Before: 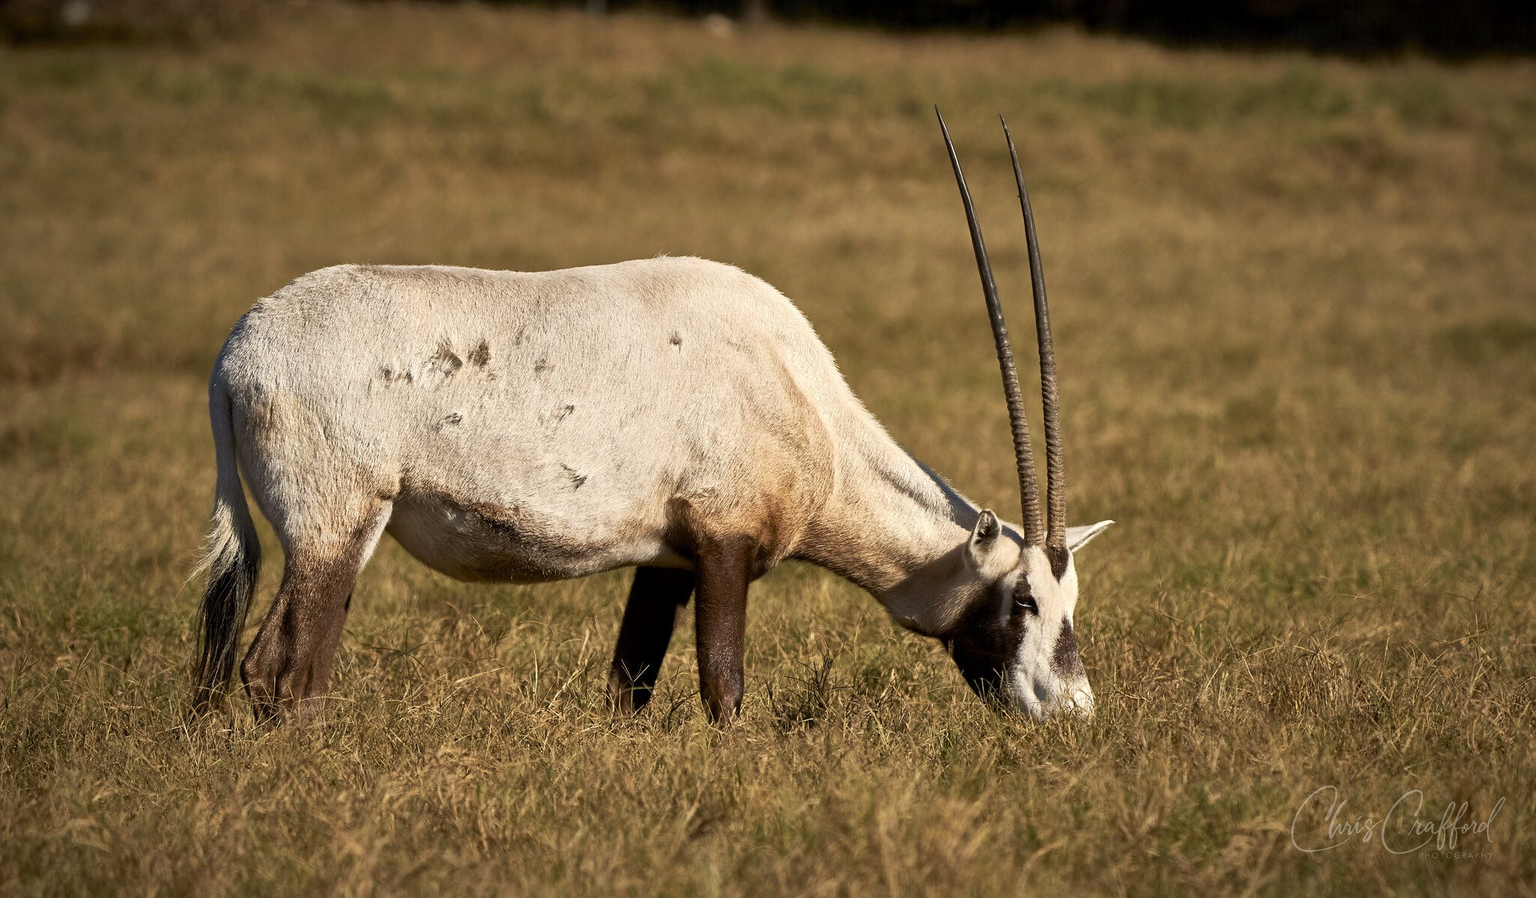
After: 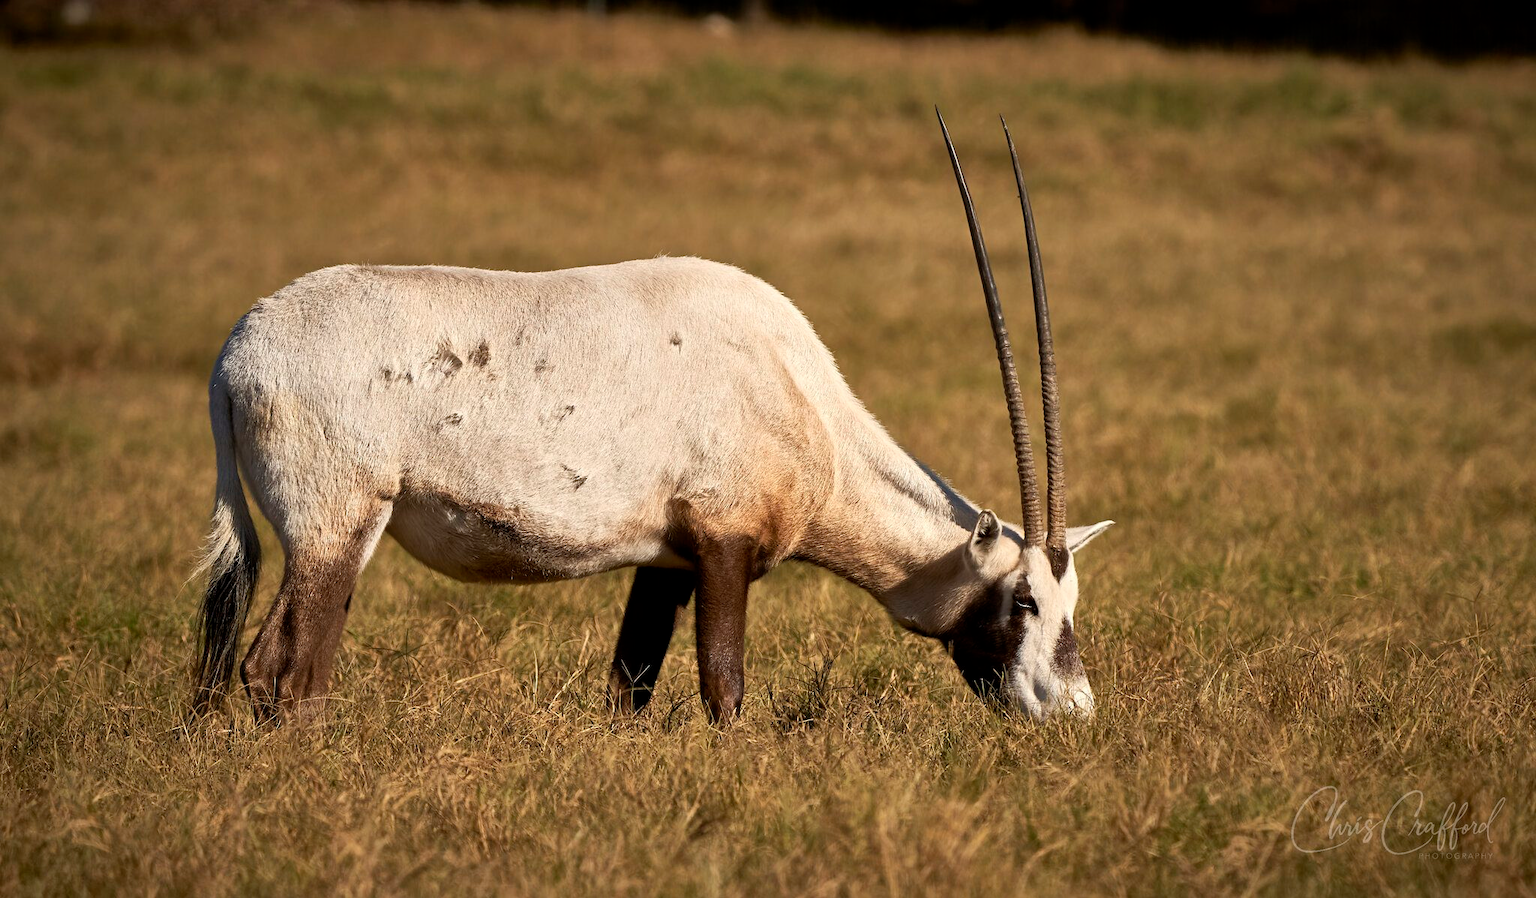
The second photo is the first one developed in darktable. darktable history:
levels: white 99.92%
